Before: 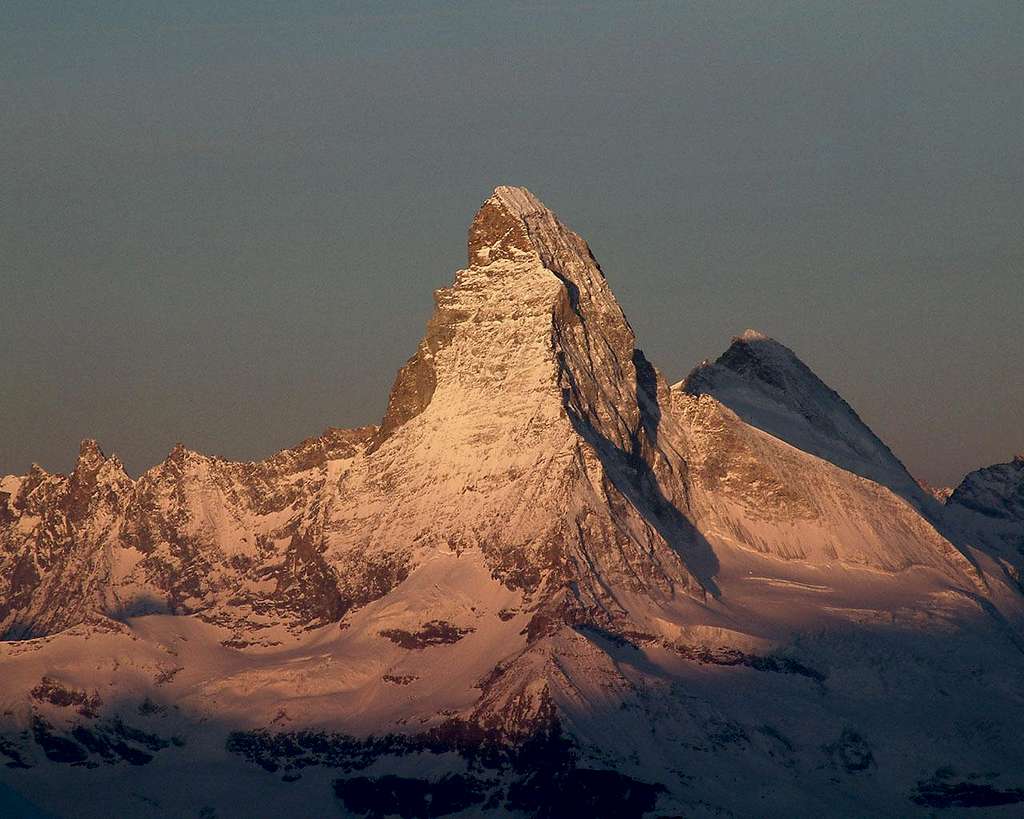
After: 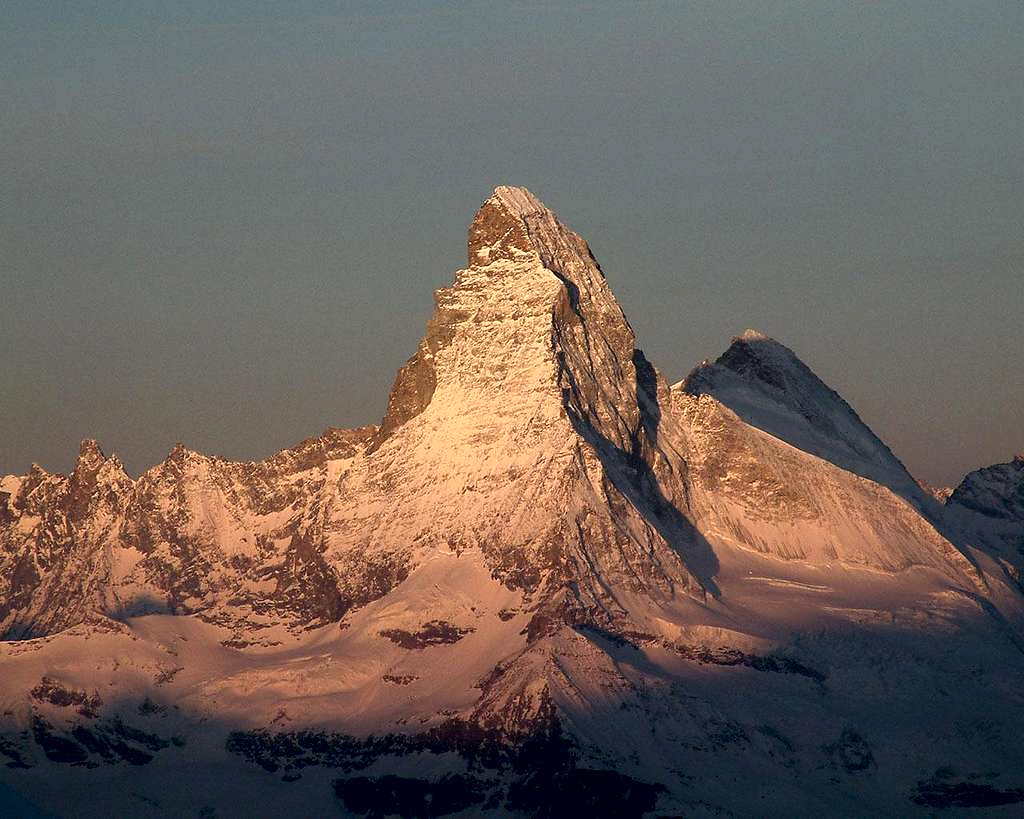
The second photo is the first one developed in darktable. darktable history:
tone equalizer: -8 EV -0.446 EV, -7 EV -0.365 EV, -6 EV -0.318 EV, -5 EV -0.203 EV, -3 EV 0.208 EV, -2 EV 0.33 EV, -1 EV 0.388 EV, +0 EV 0.389 EV
